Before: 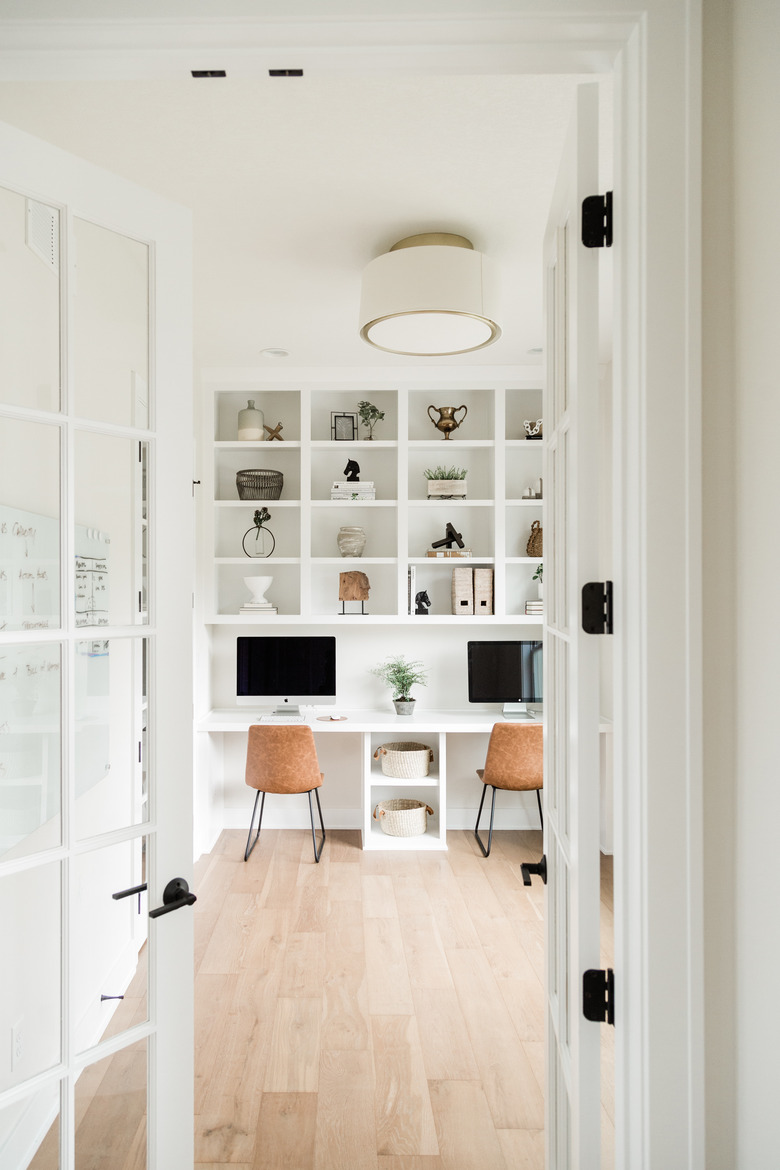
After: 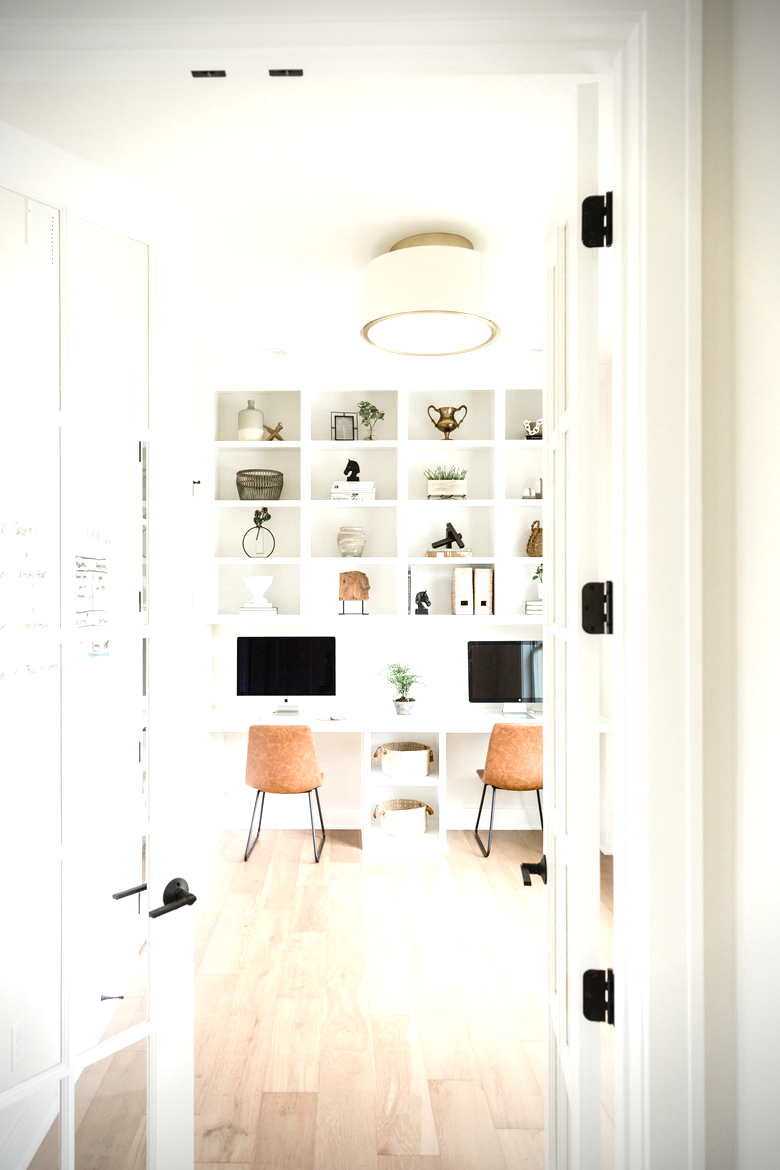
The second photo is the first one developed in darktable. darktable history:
exposure: black level correction 0, exposure 0.498 EV, compensate highlight preservation false
contrast brightness saturation: contrast 0.048, brightness 0.061, saturation 0.014
levels: levels [0, 0.476, 0.951]
color balance rgb: shadows lift › chroma 0.93%, shadows lift › hue 113.45°, perceptual saturation grading › global saturation 13.539%, perceptual saturation grading › highlights -25.536%, perceptual saturation grading › shadows 25.946%
color zones: curves: ch0 [(0.25, 0.5) (0.463, 0.627) (0.484, 0.637) (0.75, 0.5)]
vignetting: brightness -0.711, saturation -0.483
